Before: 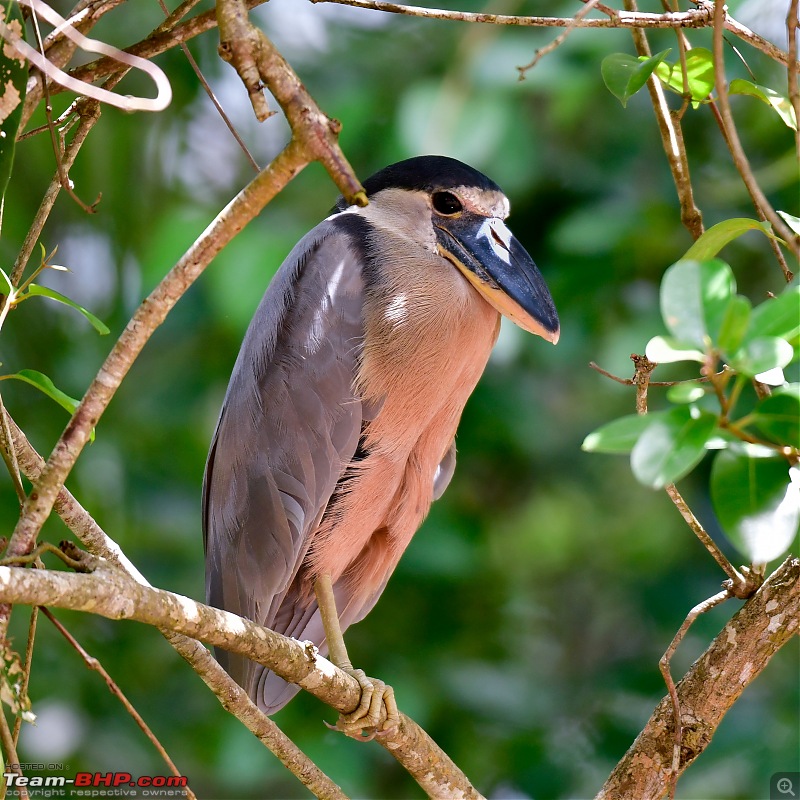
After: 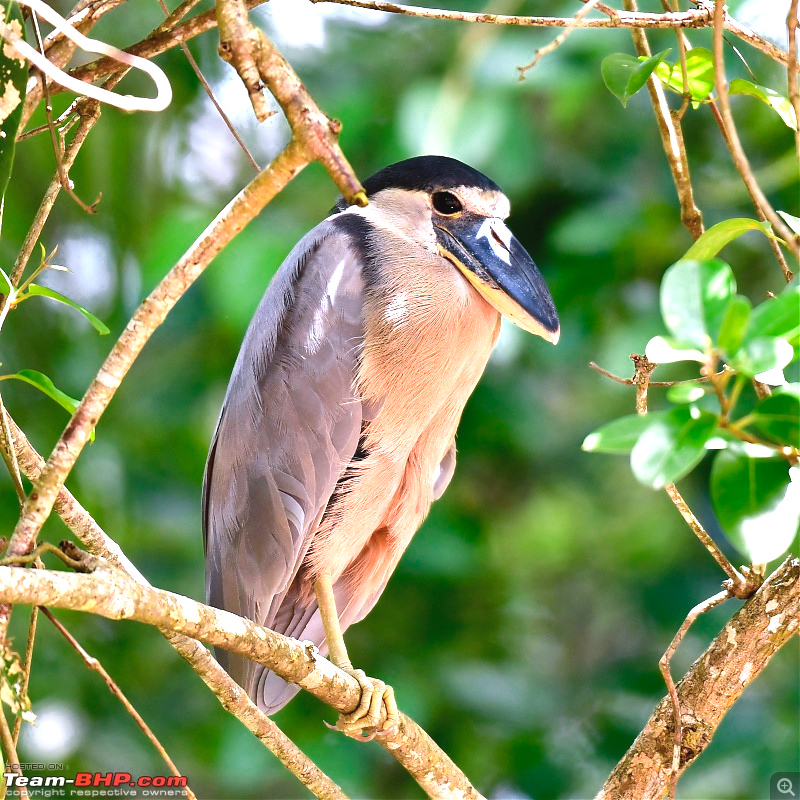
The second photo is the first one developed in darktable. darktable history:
exposure: black level correction -0.002, exposure 1.115 EV, compensate highlight preservation false
color zones: curves: ch0 [(0.25, 0.5) (0.636, 0.25) (0.75, 0.5)]
